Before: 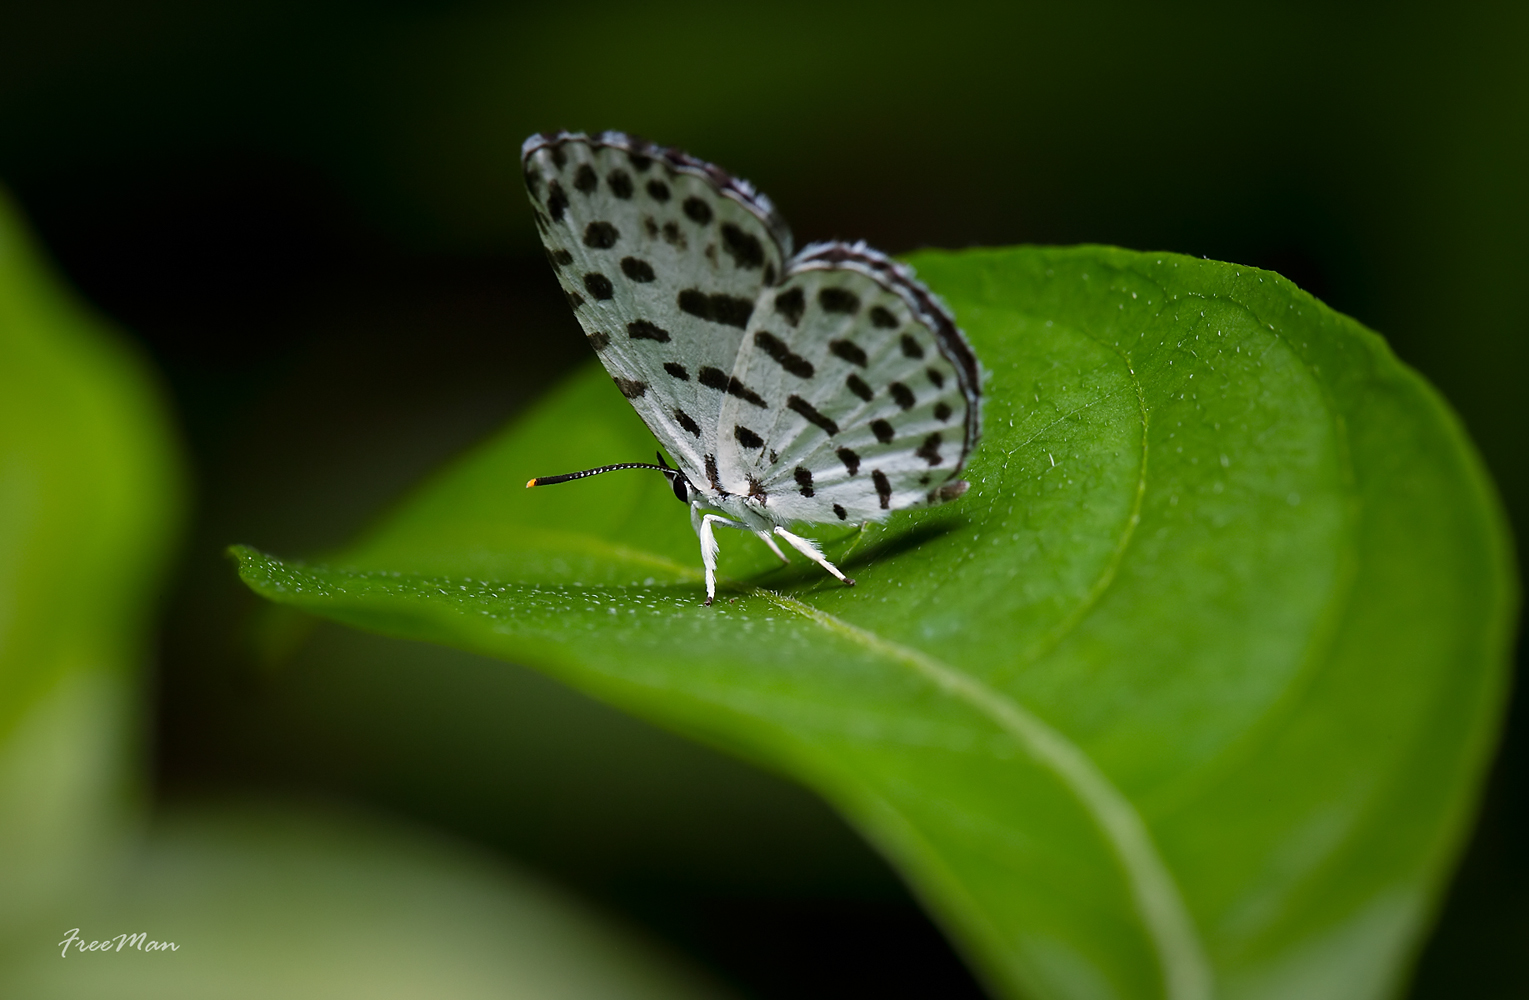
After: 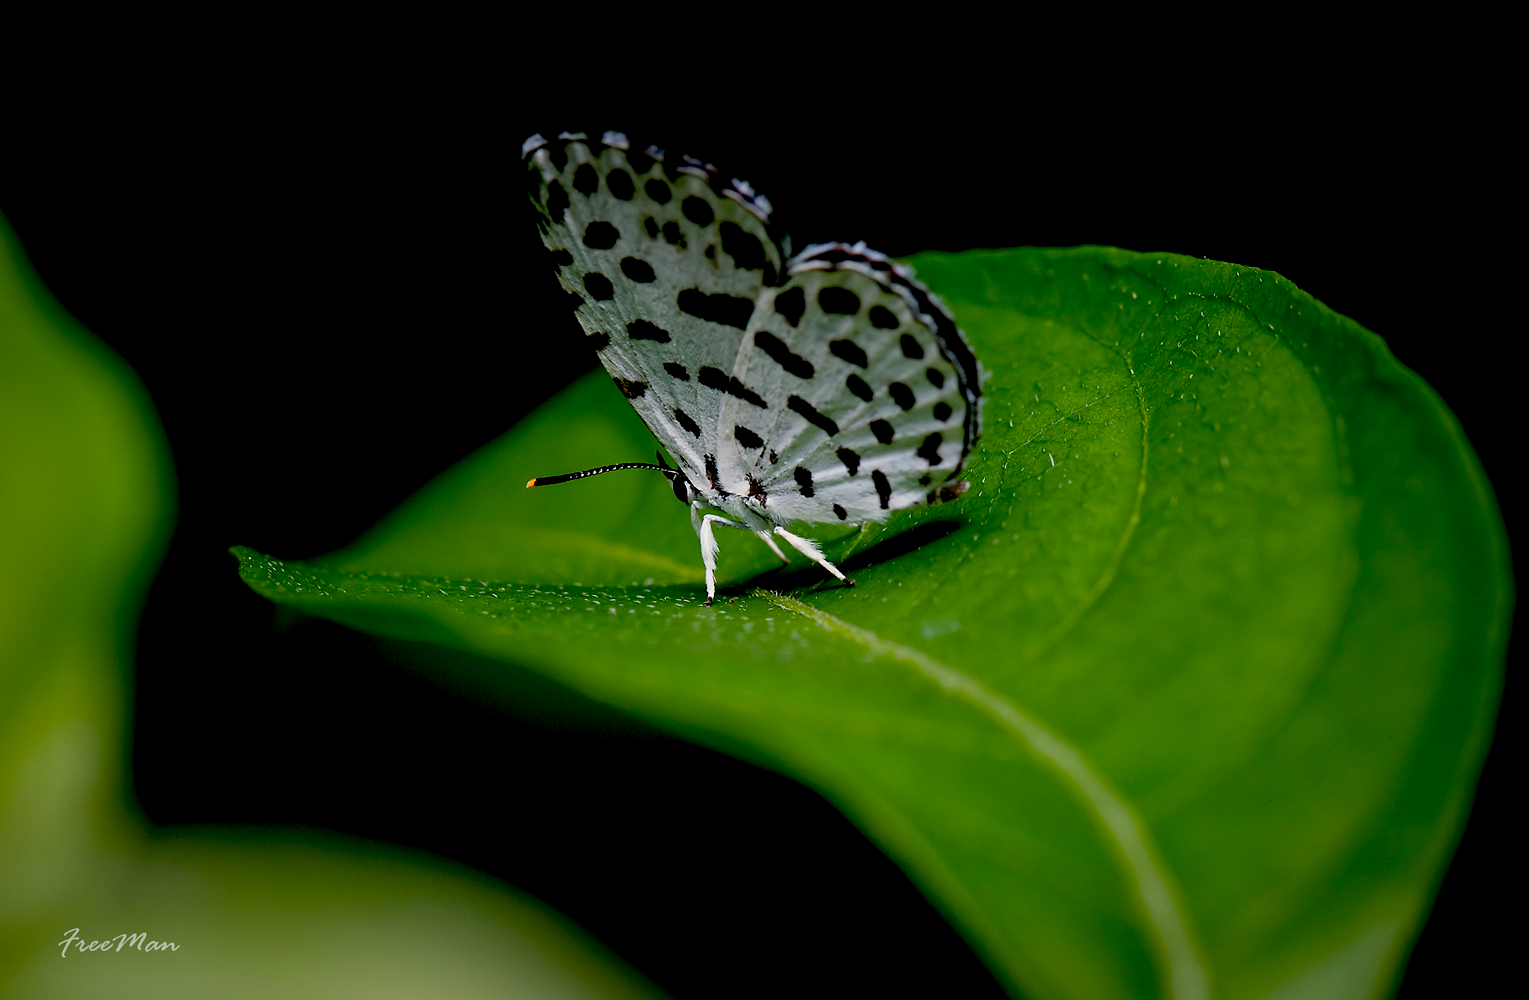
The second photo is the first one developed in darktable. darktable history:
exposure: black level correction 0.045, exposure -0.235 EV, compensate highlight preservation false
